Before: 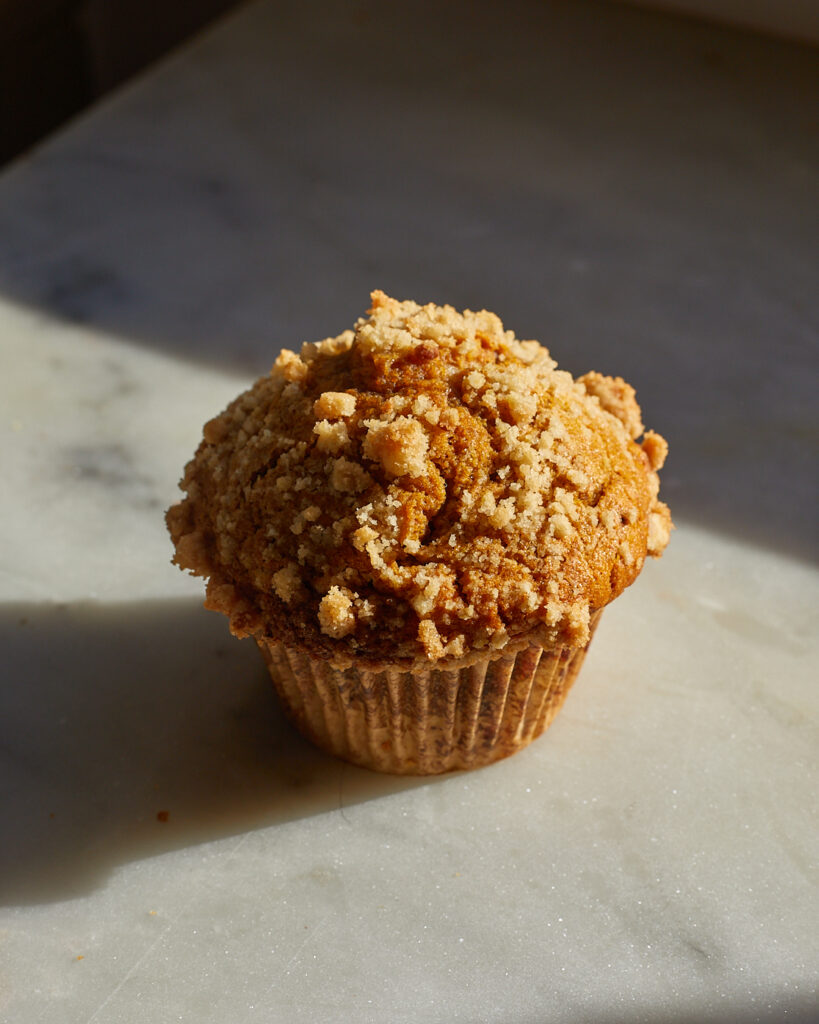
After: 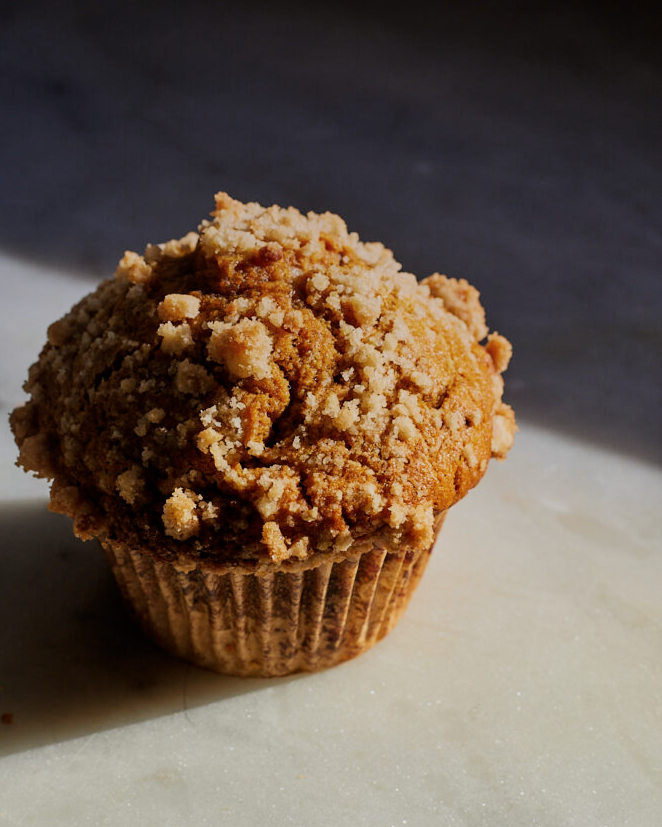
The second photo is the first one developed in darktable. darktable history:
filmic rgb: black relative exposure -7.65 EV, white relative exposure 4.56 EV, hardness 3.61, color science v6 (2022)
tone equalizer: -8 EV -0.417 EV, -7 EV -0.389 EV, -6 EV -0.333 EV, -5 EV -0.222 EV, -3 EV 0.222 EV, -2 EV 0.333 EV, -1 EV 0.389 EV, +0 EV 0.417 EV, edges refinement/feathering 500, mask exposure compensation -1.57 EV, preserve details no
crop: left 19.159%, top 9.58%, bottom 9.58%
graduated density: hue 238.83°, saturation 50%
